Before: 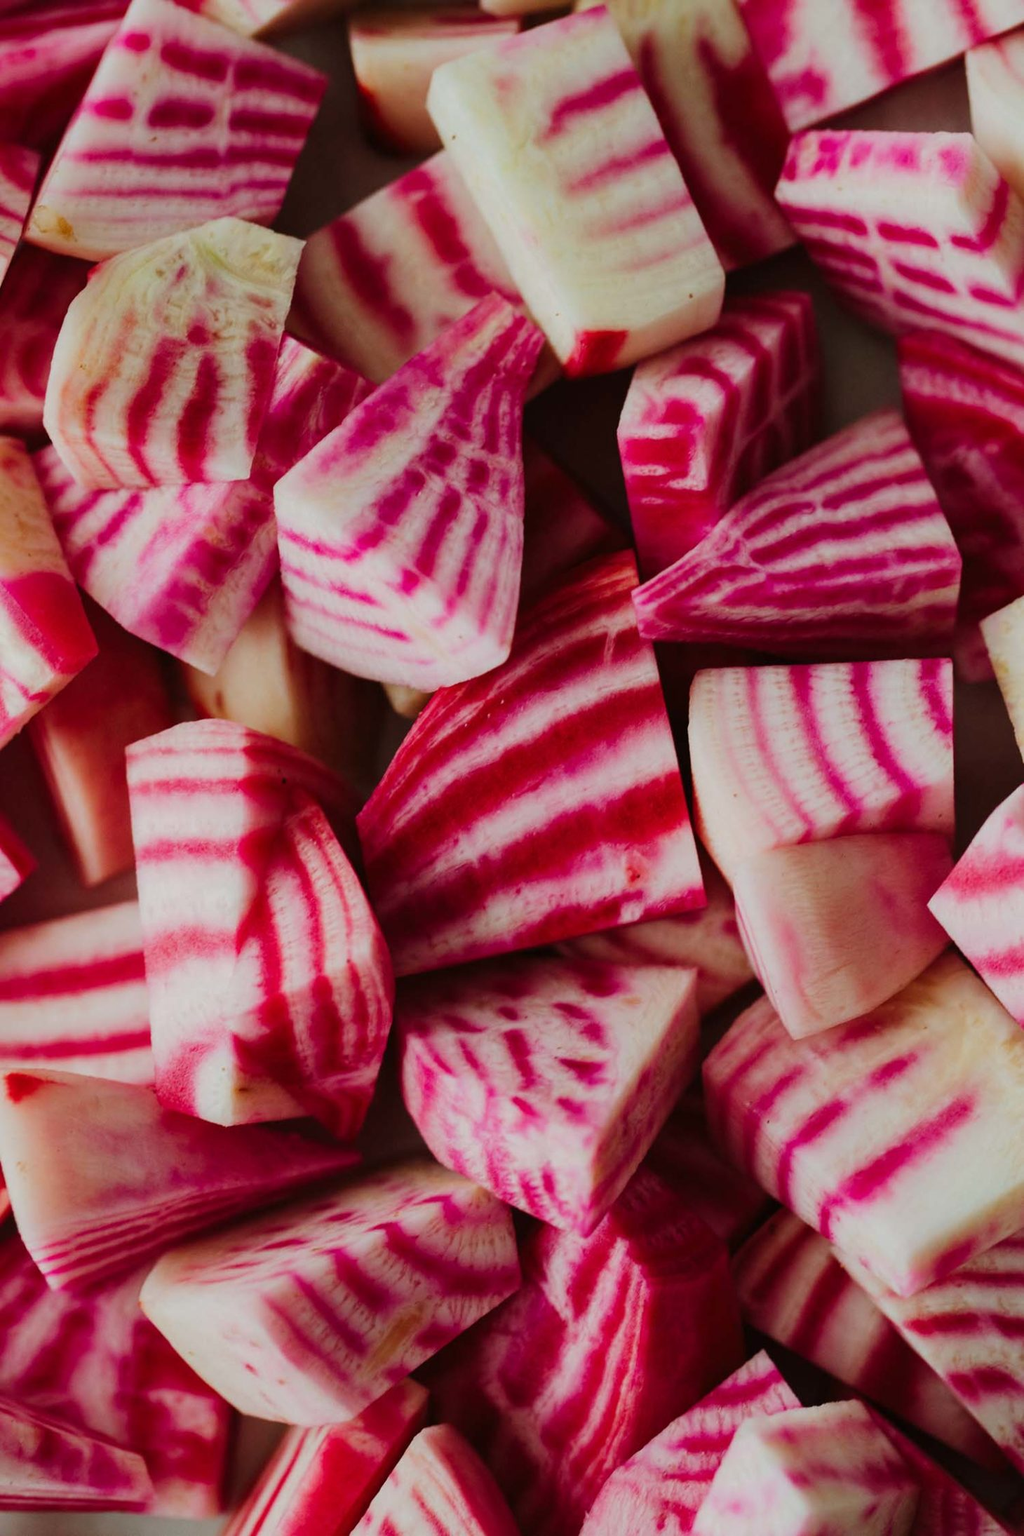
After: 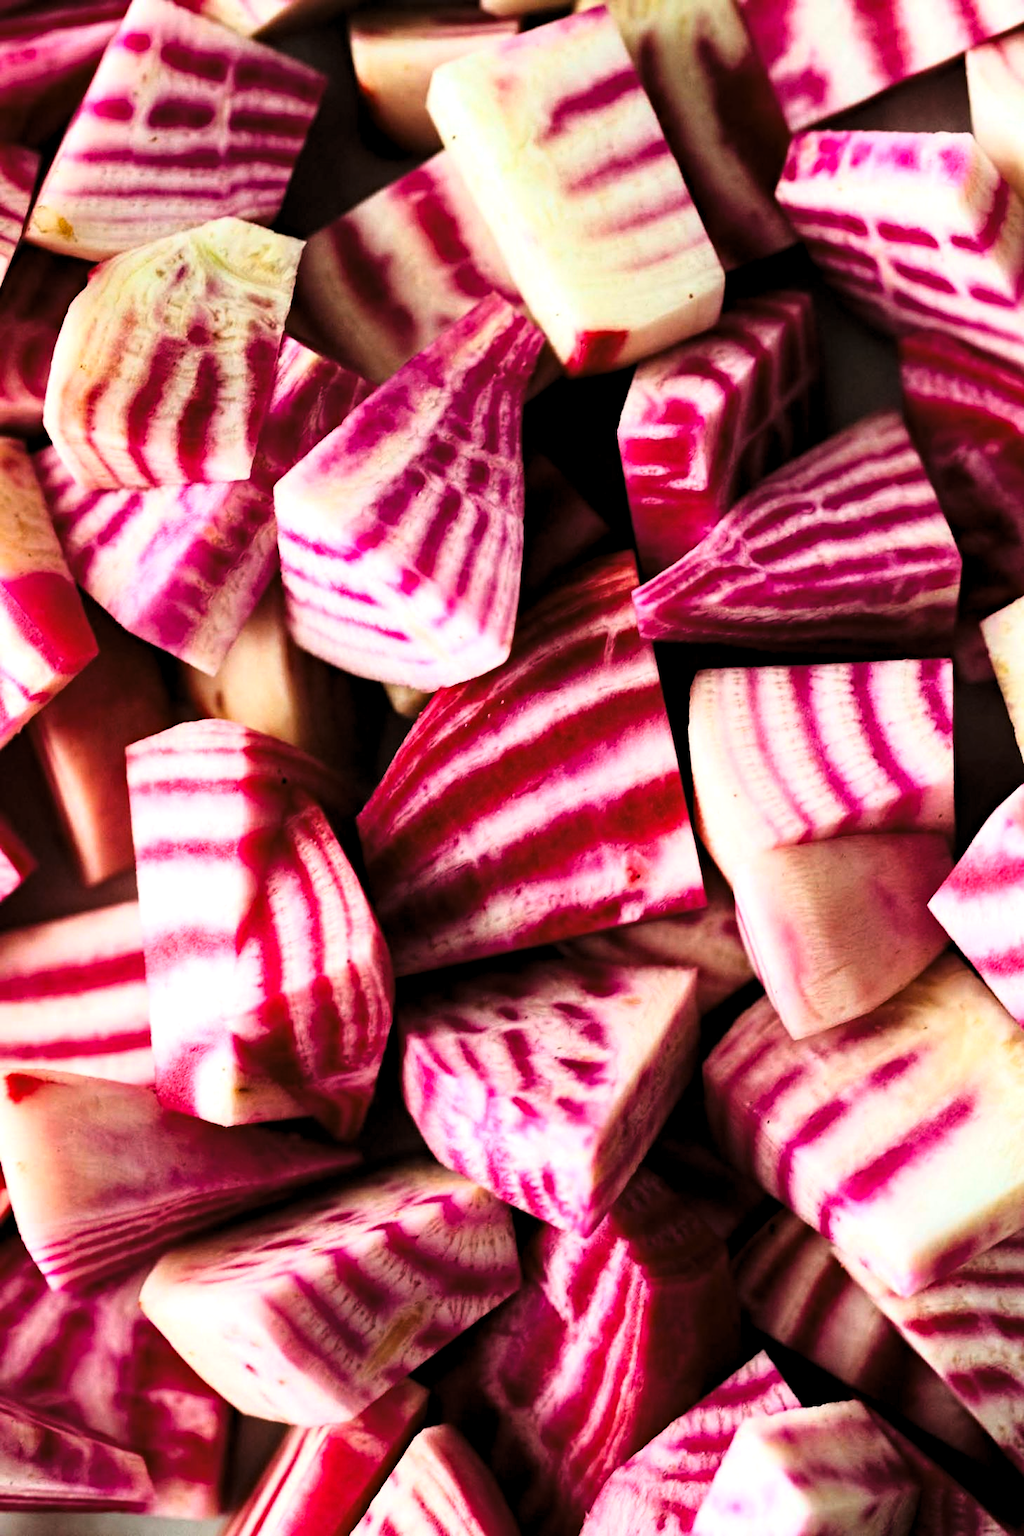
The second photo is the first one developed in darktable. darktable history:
tone curve: curves: ch0 [(0, 0) (0.042, 0.01) (0.223, 0.123) (0.59, 0.574) (0.802, 0.868) (1, 1)], color space Lab, linked channels, preserve colors none
exposure: exposure 0.766 EV, compensate highlight preservation false
haze removal: compatibility mode true, adaptive false
levels: levels [0.031, 0.5, 0.969]
